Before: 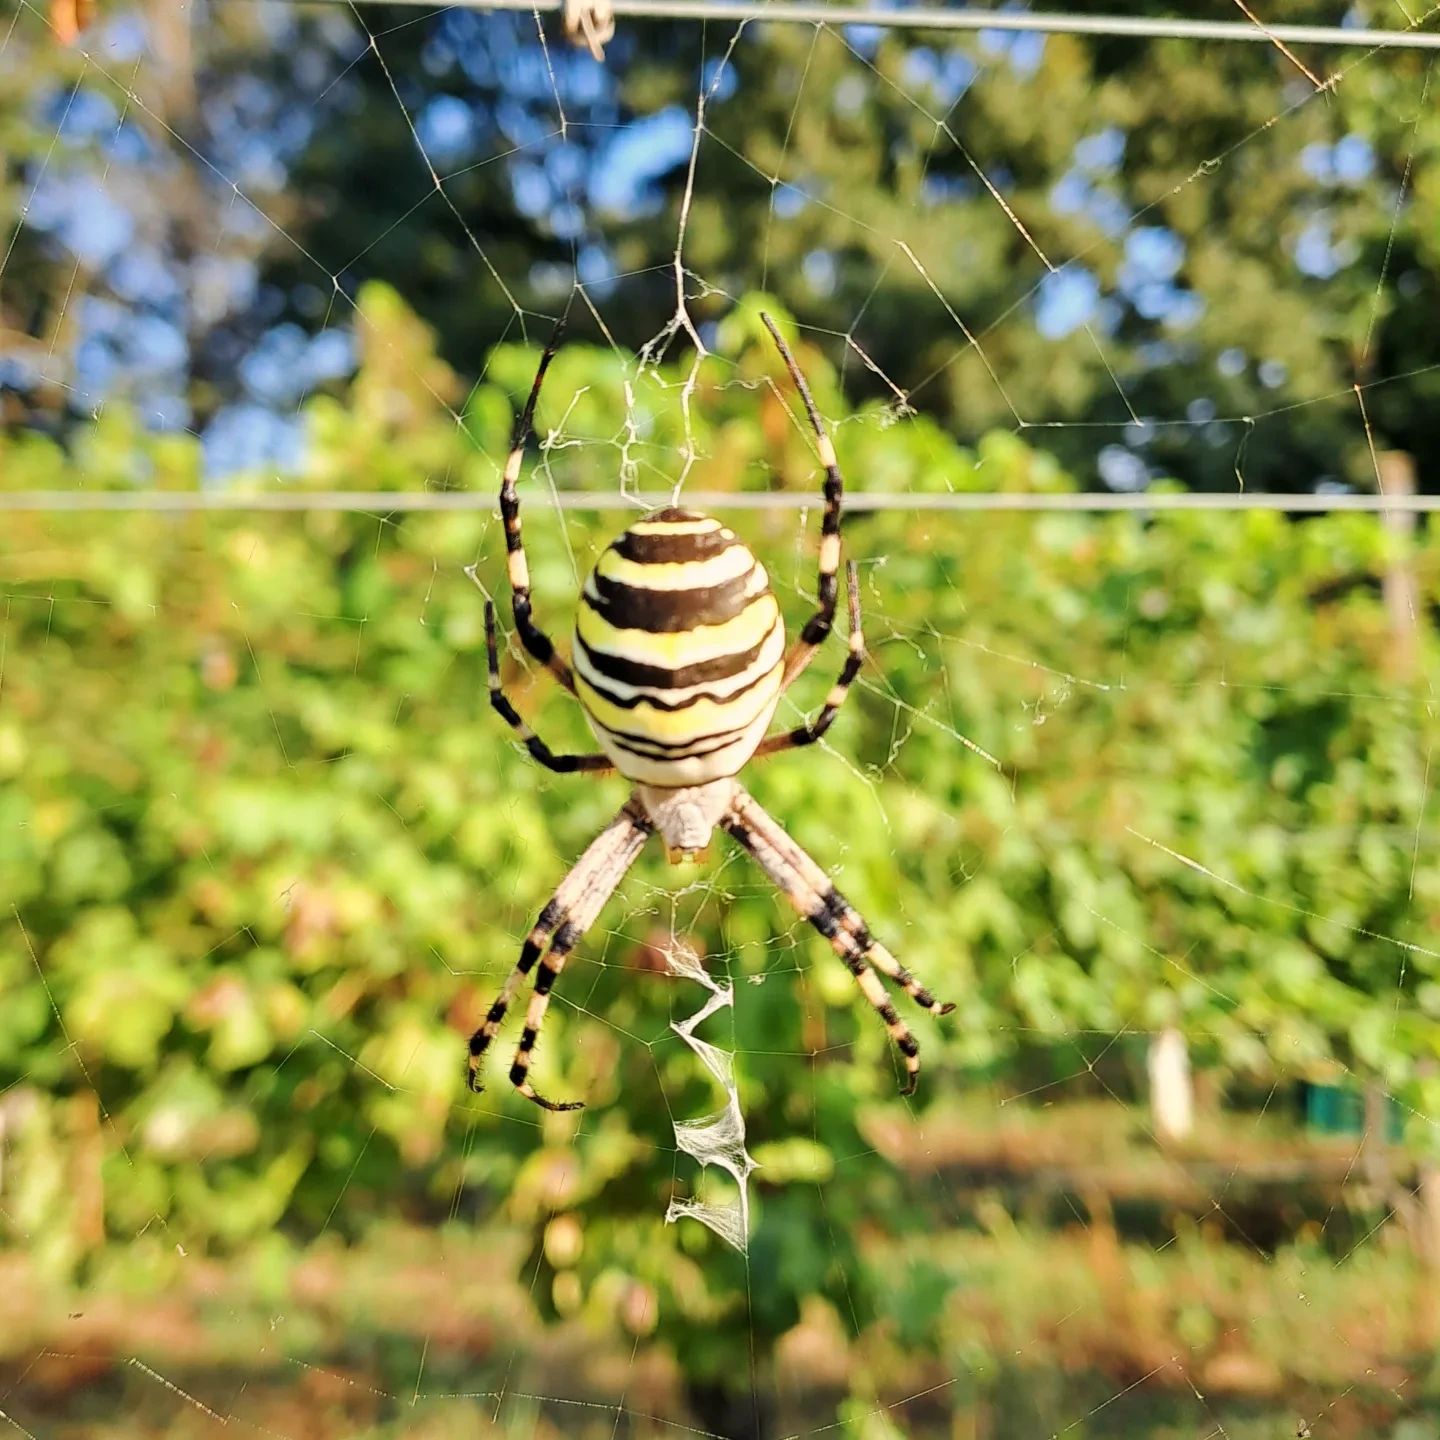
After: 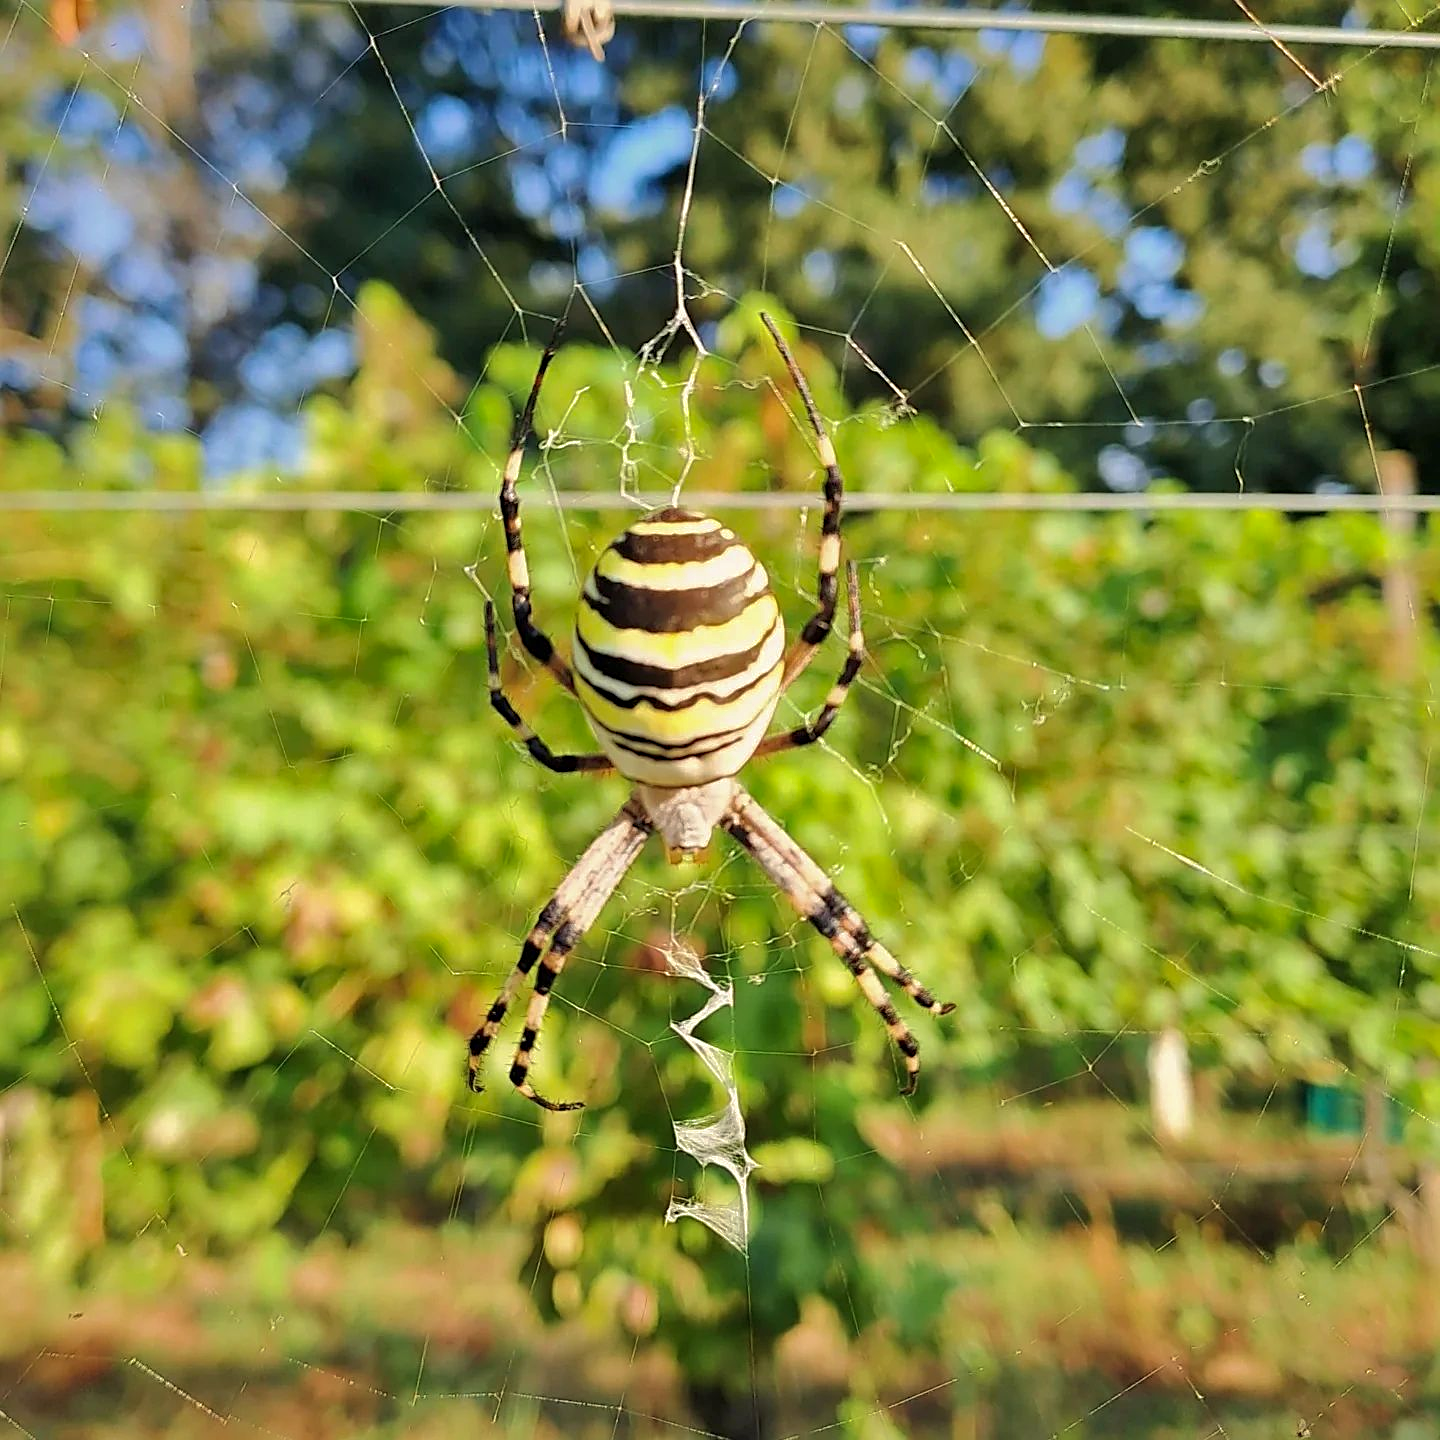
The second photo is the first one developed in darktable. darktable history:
velvia: strength 9.84%
sharpen: on, module defaults
shadows and highlights: shadows 40.23, highlights -59.75
